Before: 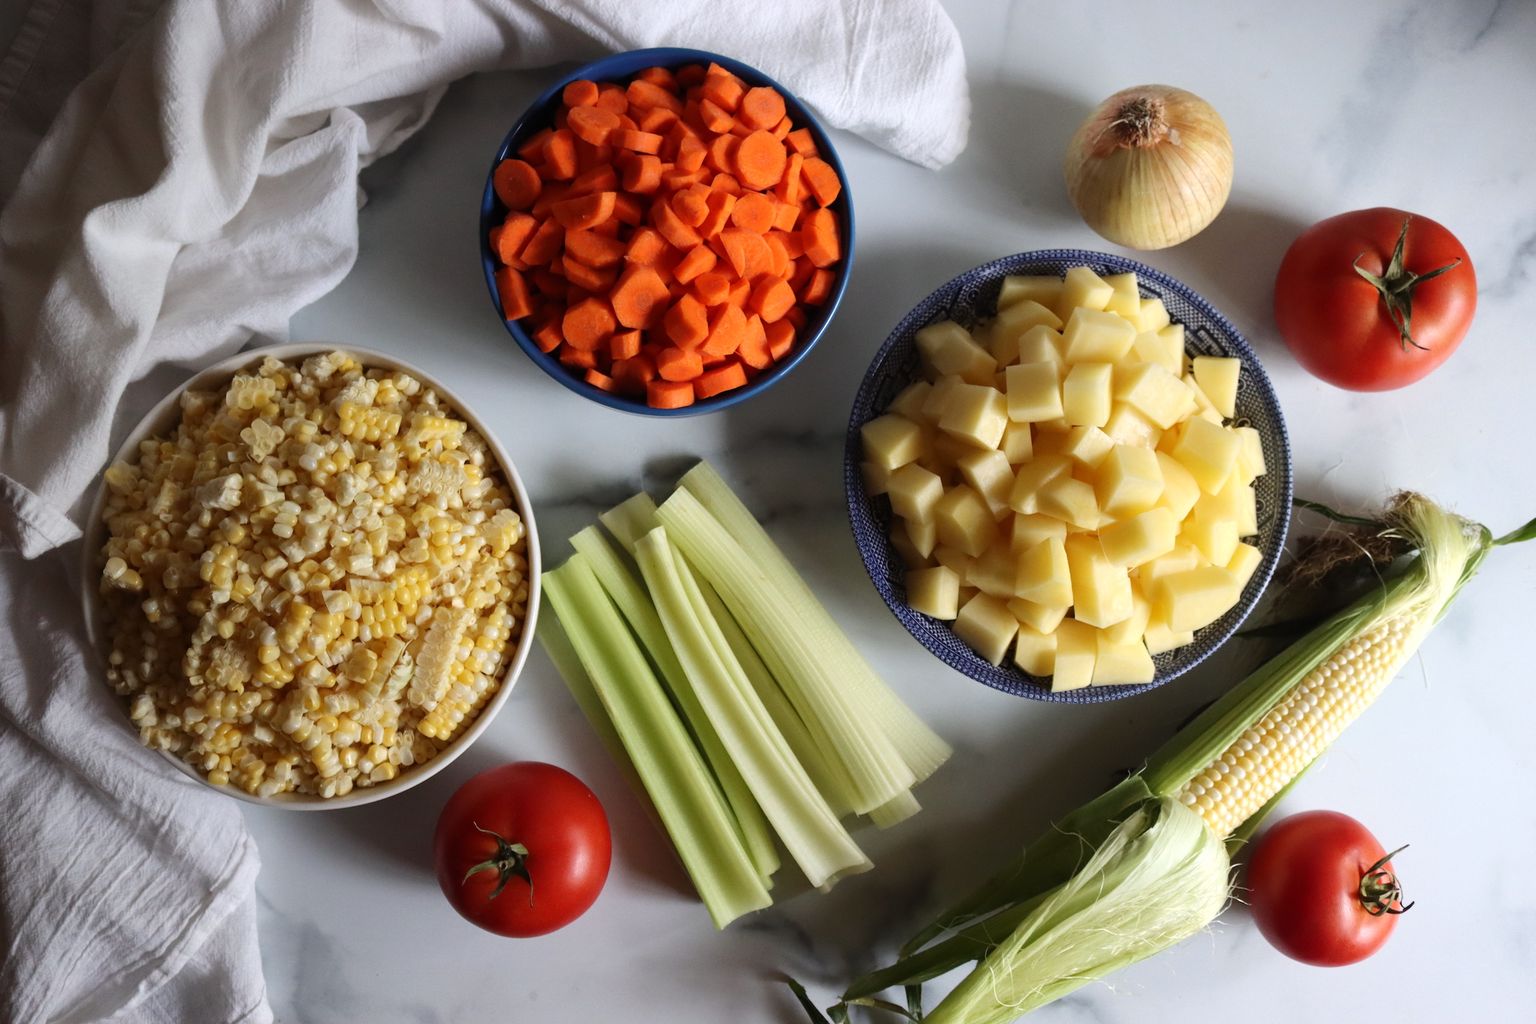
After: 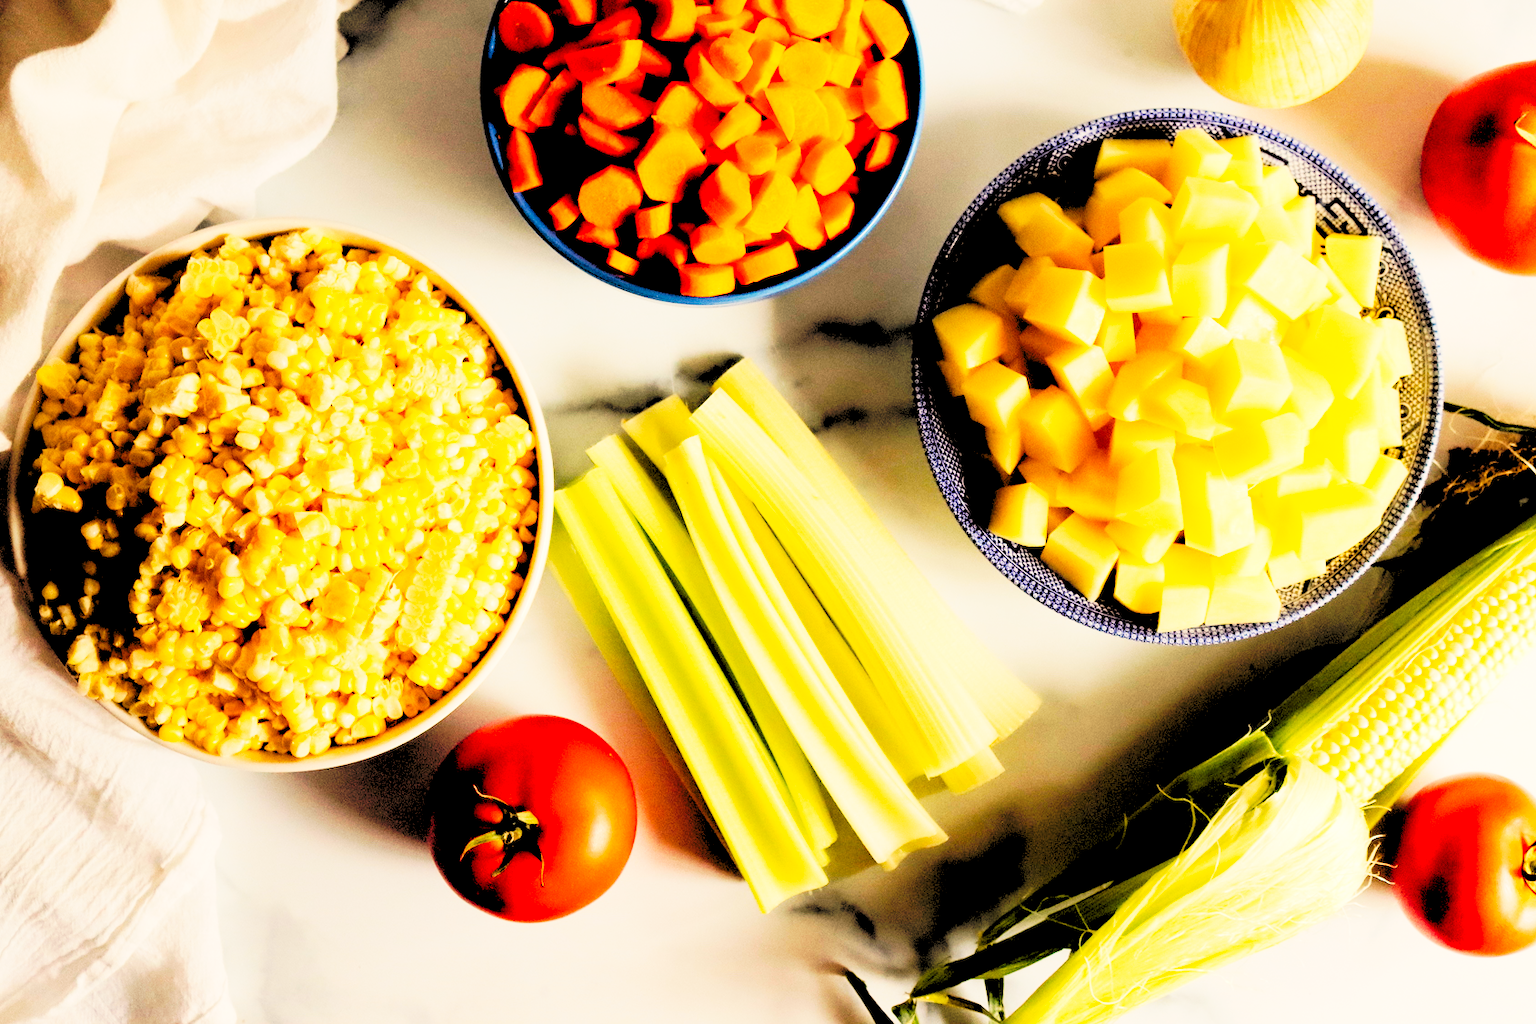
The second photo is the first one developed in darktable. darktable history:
color balance rgb: perceptual saturation grading › global saturation 25%, perceptual brilliance grading › mid-tones 10%, perceptual brilliance grading › shadows 15%, global vibrance 20%
rgb levels: levels [[0.027, 0.429, 0.996], [0, 0.5, 1], [0, 0.5, 1]]
crop and rotate: left 4.842%, top 15.51%, right 10.668%
tone curve: curves: ch0 [(0, 0) (0.003, 0.003) (0.011, 0.013) (0.025, 0.028) (0.044, 0.05) (0.069, 0.078) (0.1, 0.113) (0.136, 0.153) (0.177, 0.2) (0.224, 0.271) (0.277, 0.374) (0.335, 0.47) (0.399, 0.574) (0.468, 0.688) (0.543, 0.79) (0.623, 0.859) (0.709, 0.919) (0.801, 0.957) (0.898, 0.978) (1, 1)], preserve colors none
white balance: red 1.123, blue 0.83
